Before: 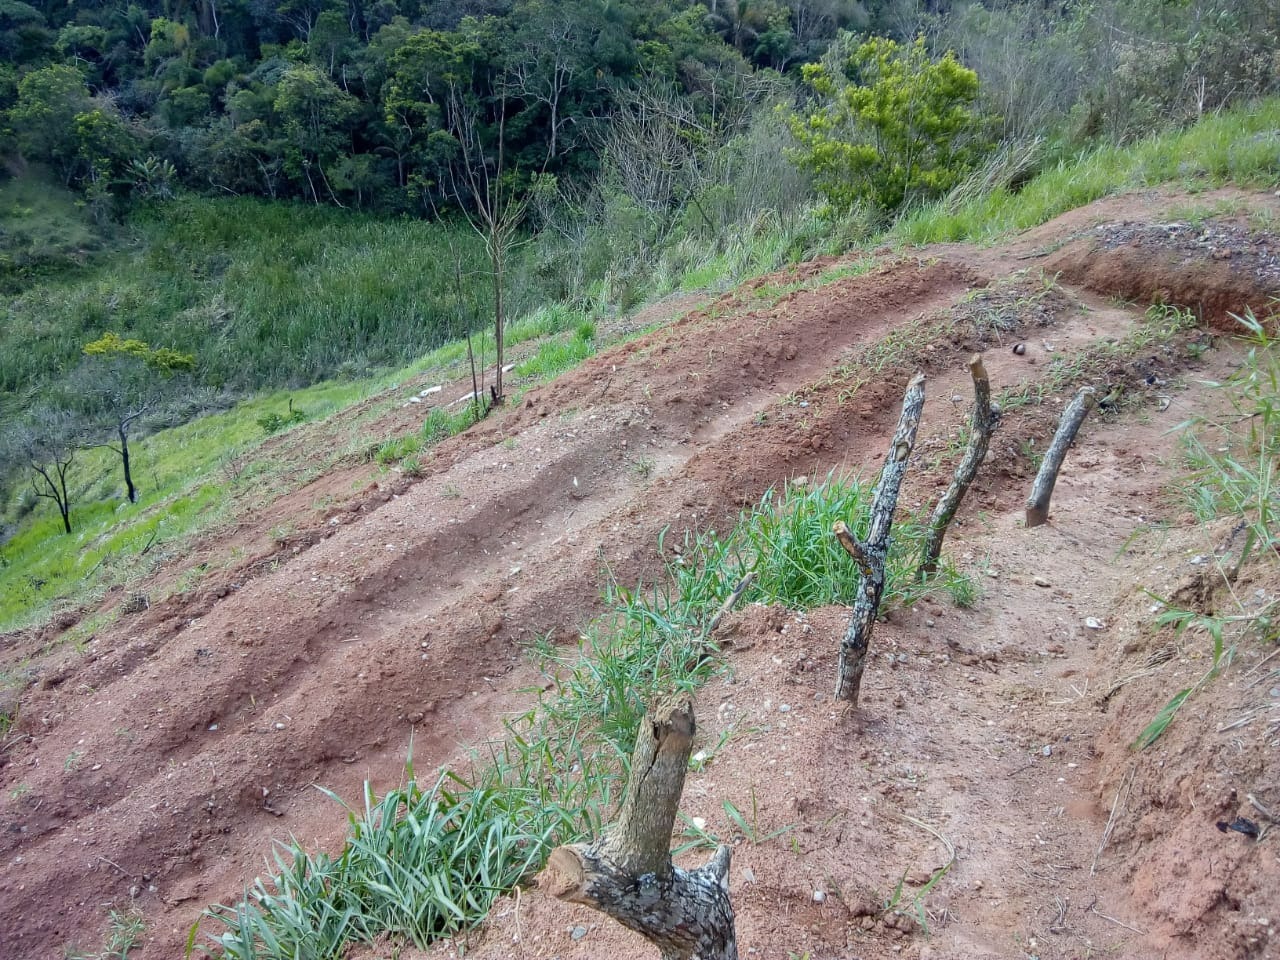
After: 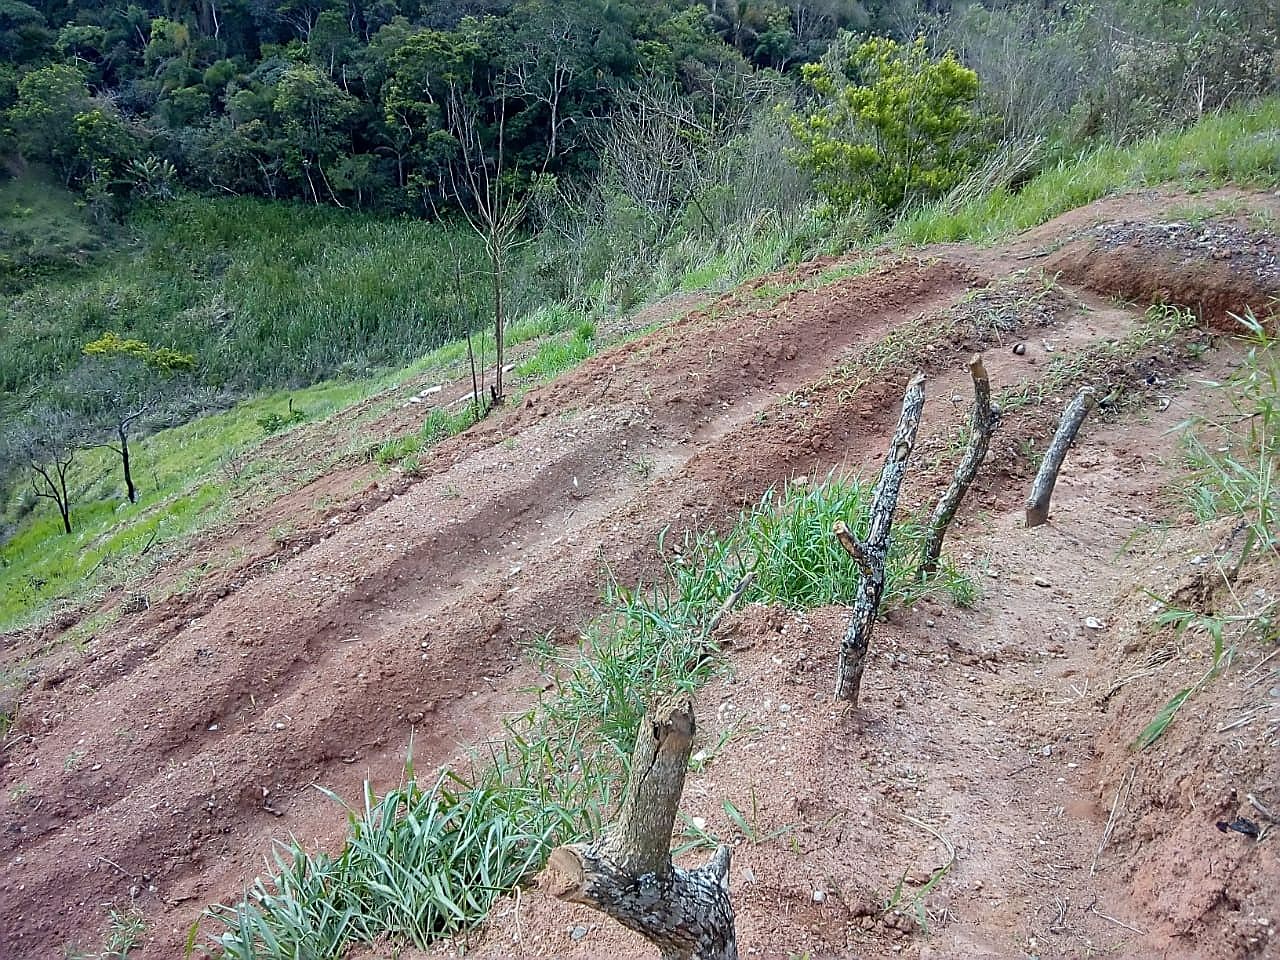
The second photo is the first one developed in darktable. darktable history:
sharpen: radius 1.399, amount 1.256, threshold 0.797
